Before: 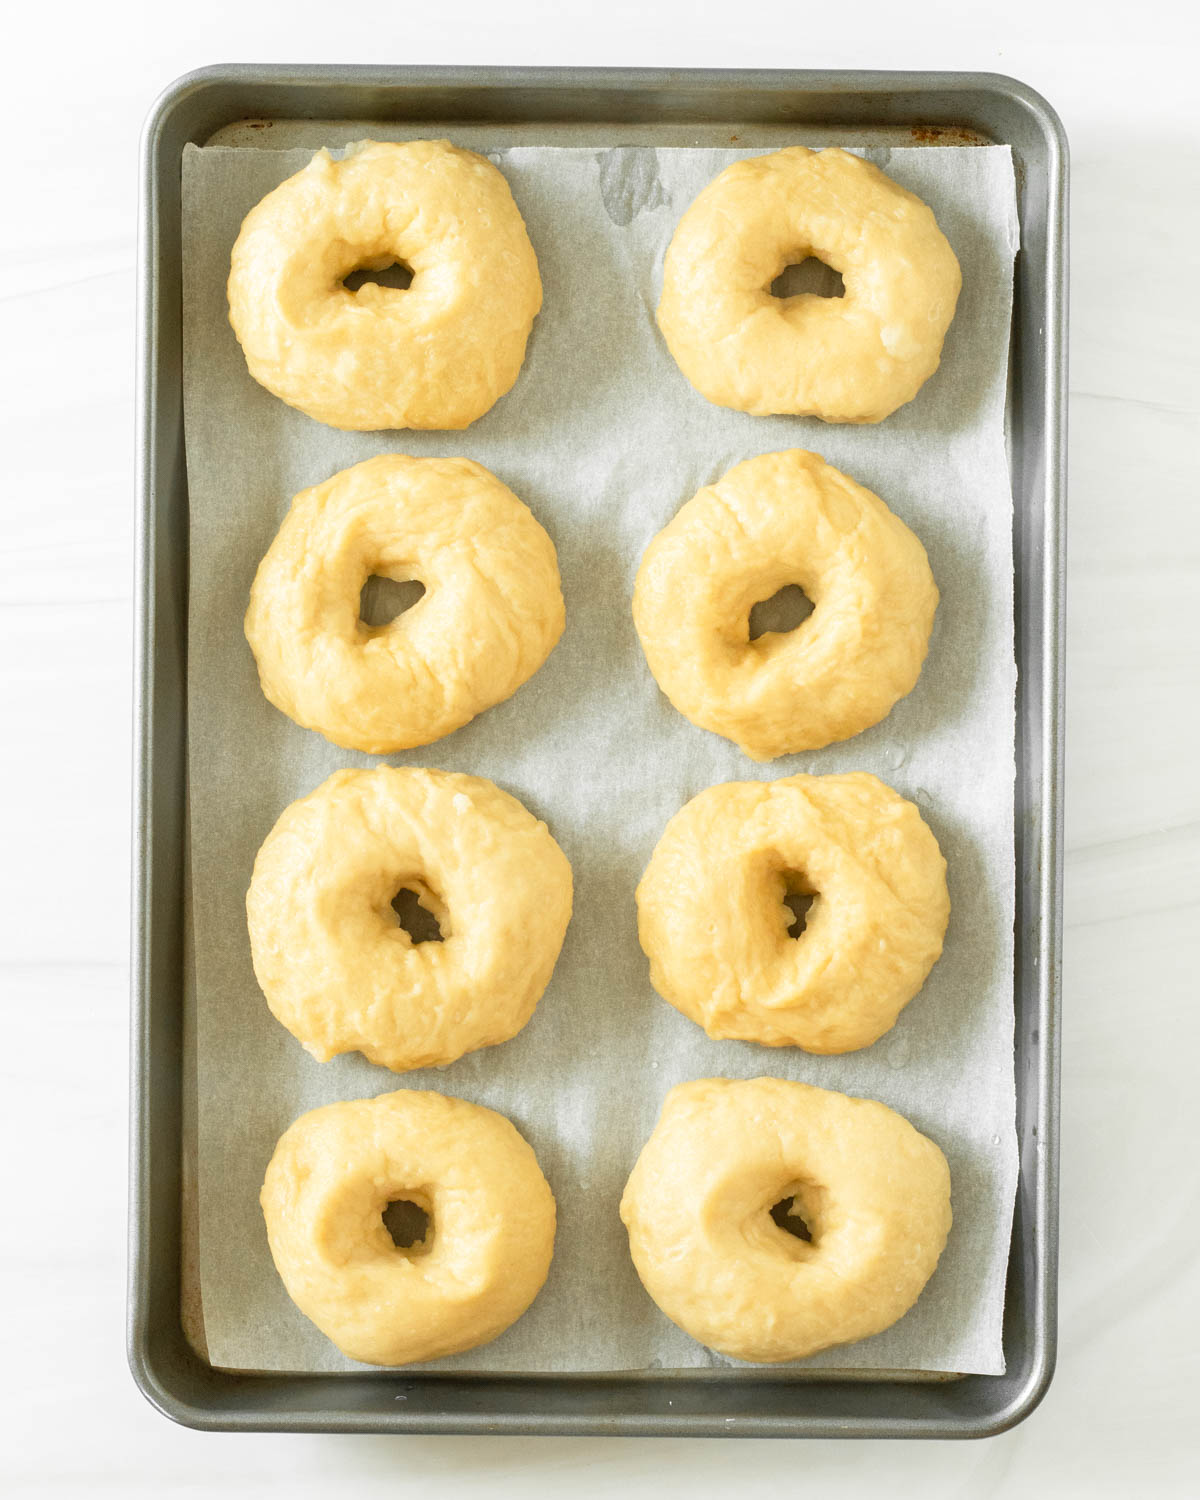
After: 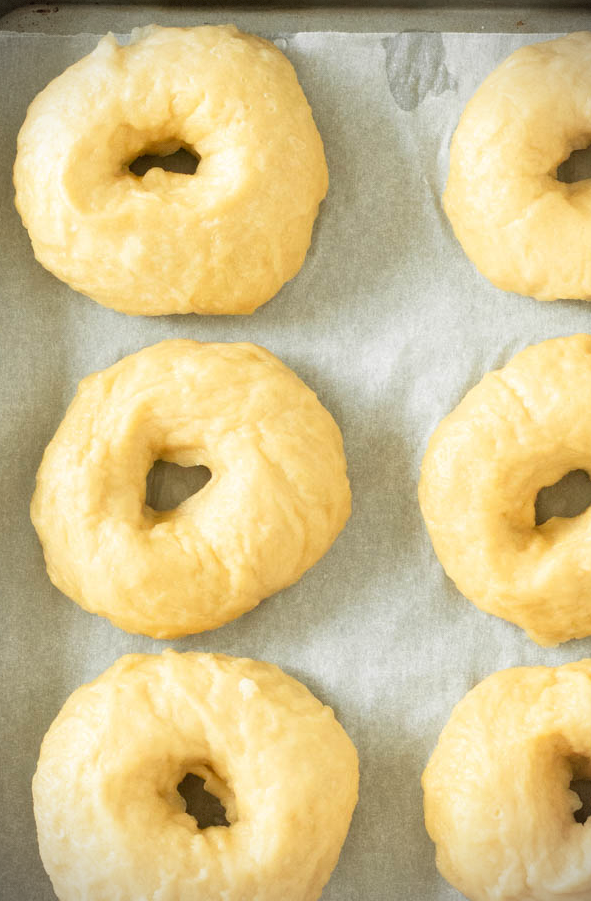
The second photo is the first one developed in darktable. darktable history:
crop: left 17.835%, top 7.675%, right 32.881%, bottom 32.213%
vignetting: dithering 8-bit output, unbound false
